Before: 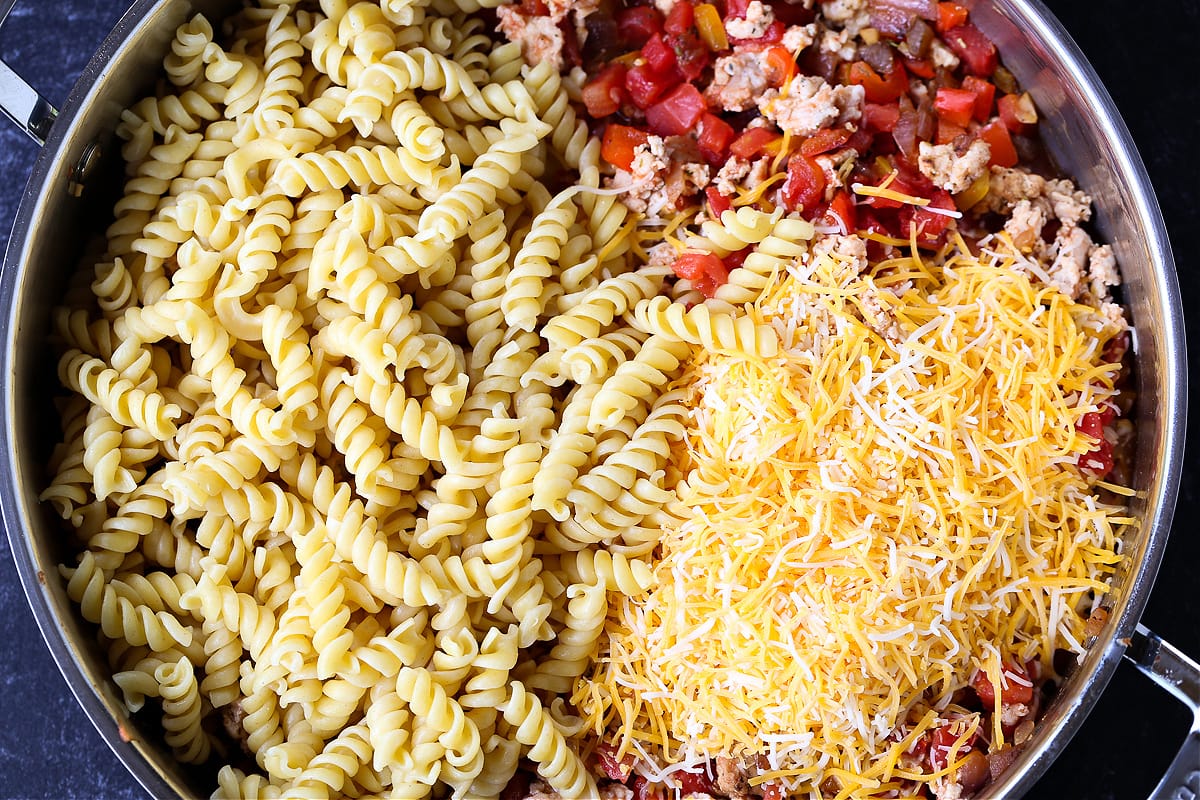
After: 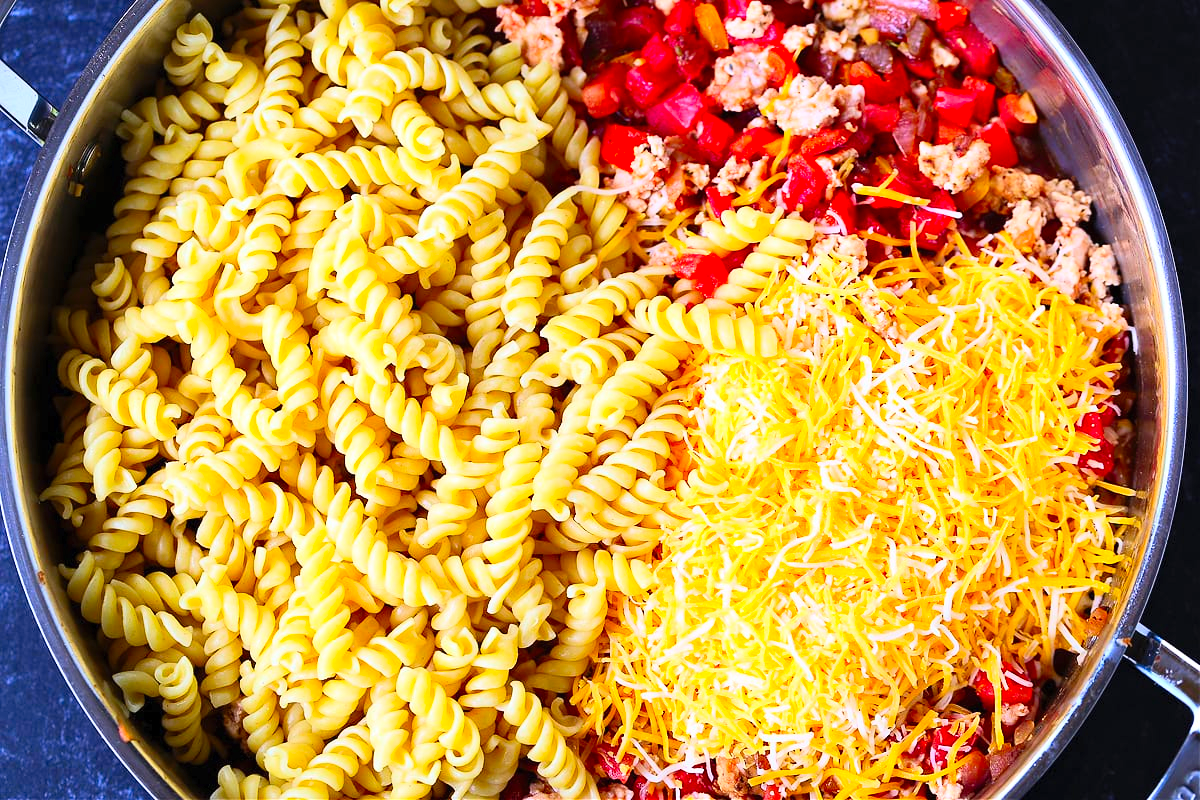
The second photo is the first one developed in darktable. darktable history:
contrast brightness saturation: contrast 0.196, brightness 0.198, saturation 0.814
